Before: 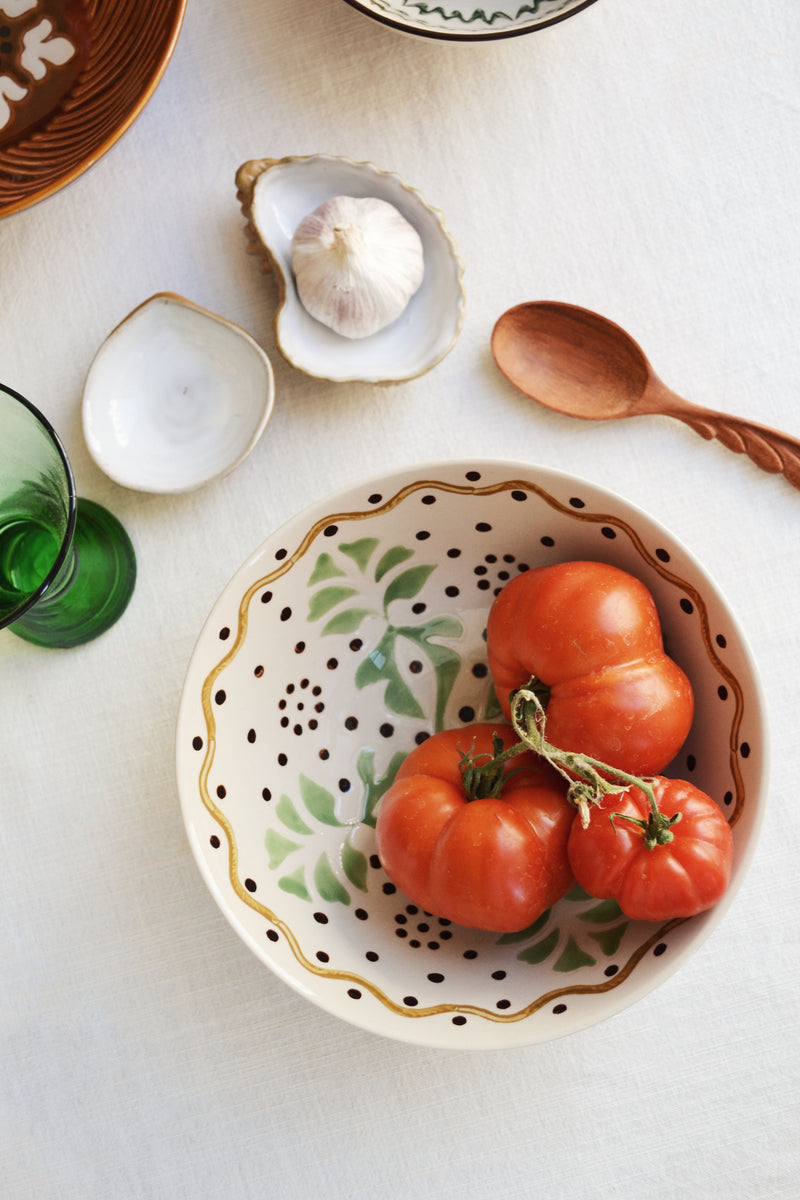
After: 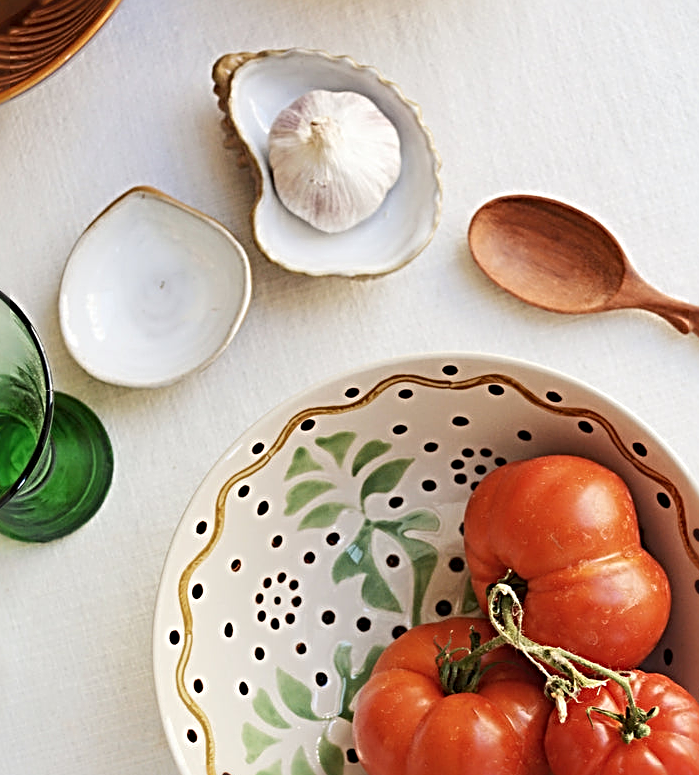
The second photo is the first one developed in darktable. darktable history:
sharpen: radius 3.69, amount 0.922
crop: left 2.907%, top 8.85%, right 9.658%, bottom 26.535%
